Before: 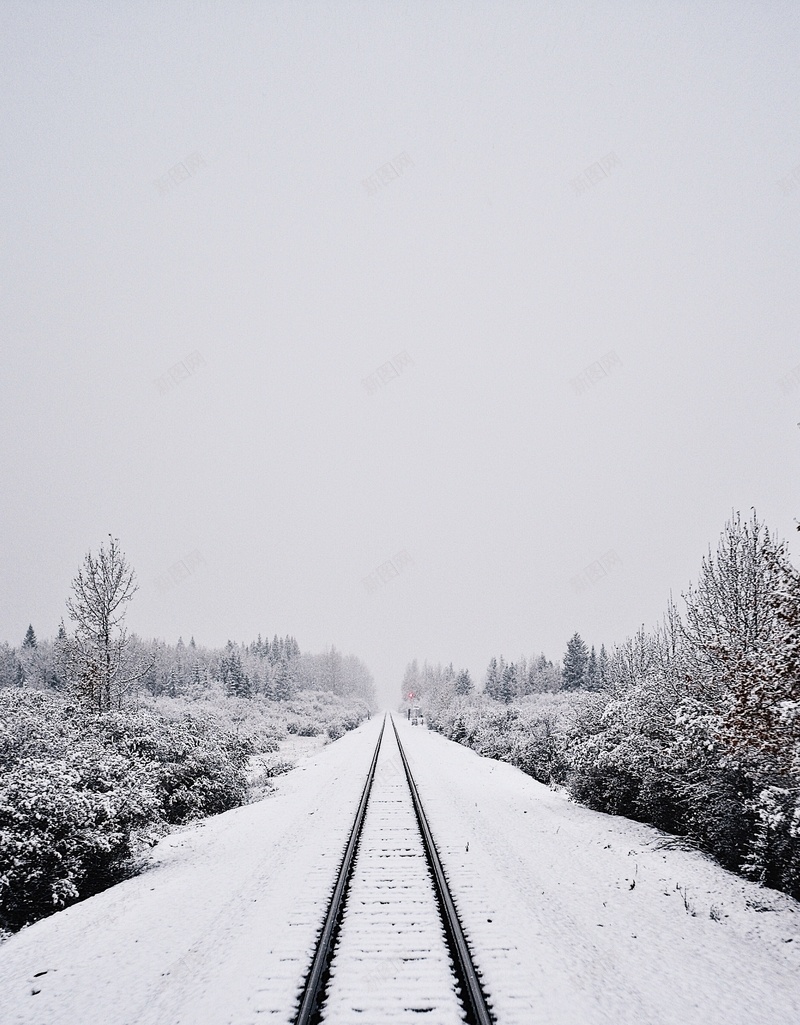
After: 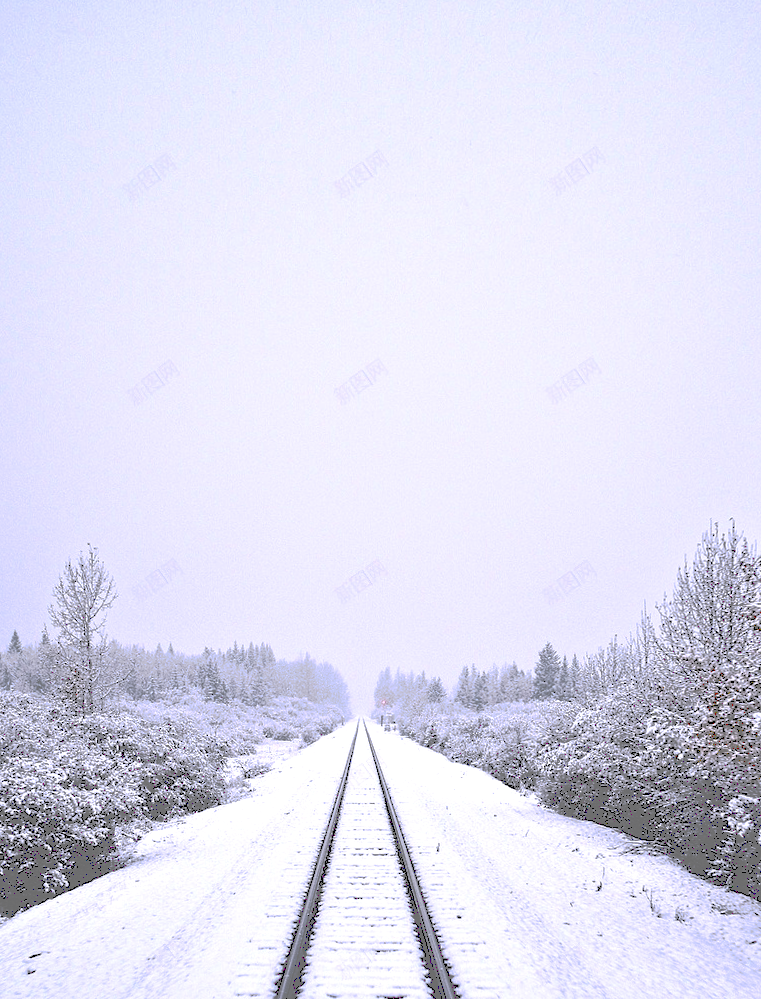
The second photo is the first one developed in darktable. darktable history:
exposure: exposure 0.426 EV, compensate highlight preservation false
color calibration: illuminant custom, x 0.363, y 0.385, temperature 4528.03 K
tone curve: curves: ch0 [(0, 0) (0.003, 0.453) (0.011, 0.457) (0.025, 0.457) (0.044, 0.463) (0.069, 0.464) (0.1, 0.471) (0.136, 0.475) (0.177, 0.481) (0.224, 0.486) (0.277, 0.496) (0.335, 0.515) (0.399, 0.544) (0.468, 0.577) (0.543, 0.621) (0.623, 0.67) (0.709, 0.73) (0.801, 0.788) (0.898, 0.848) (1, 1)], preserve colors none
rotate and perspective: rotation 0.074°, lens shift (vertical) 0.096, lens shift (horizontal) -0.041, crop left 0.043, crop right 0.952, crop top 0.024, crop bottom 0.979
